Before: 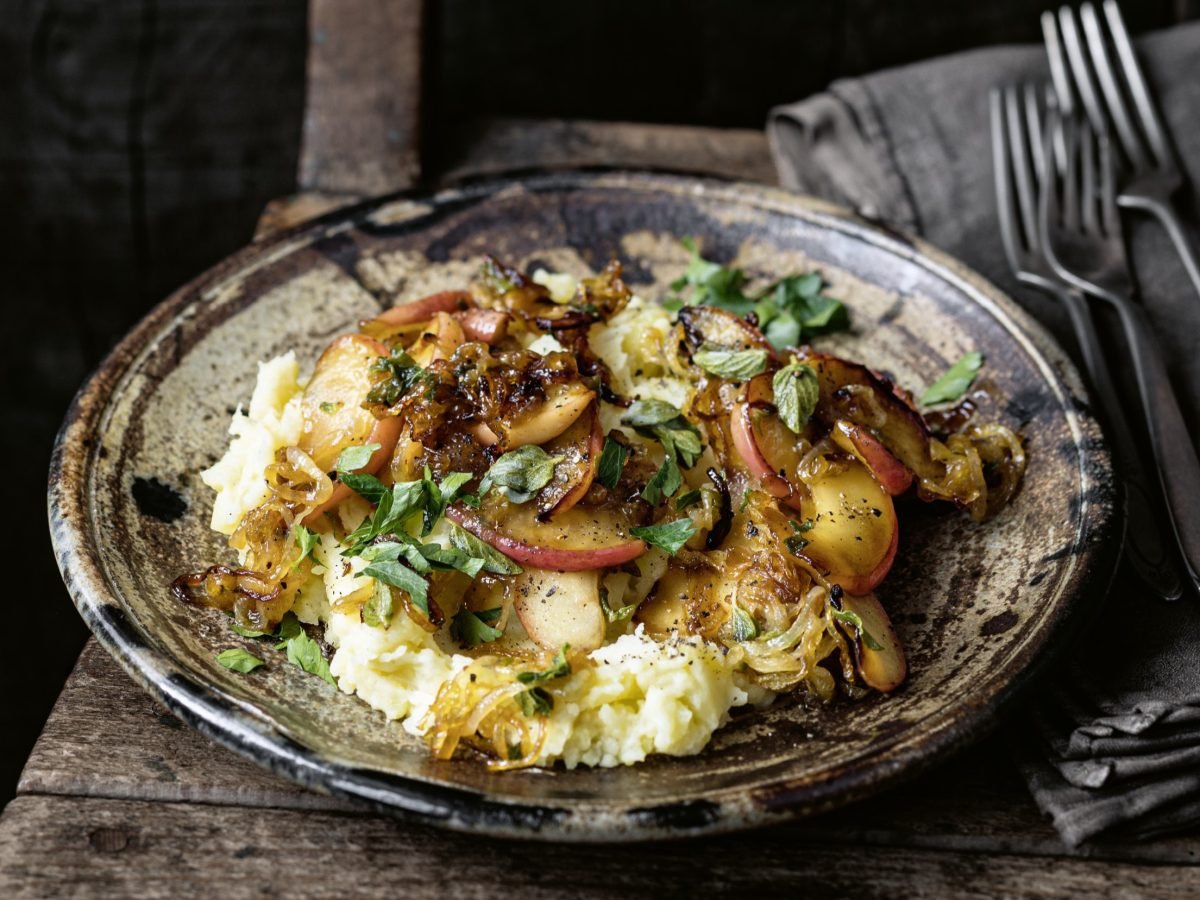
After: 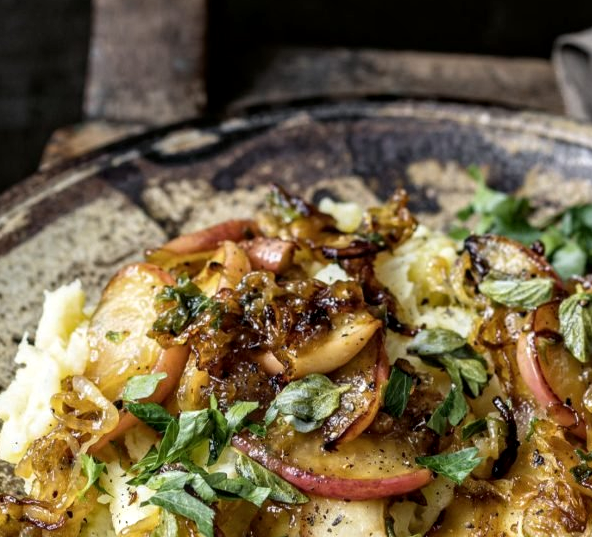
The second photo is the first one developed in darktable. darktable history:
crop: left 17.847%, top 7.896%, right 32.768%, bottom 32.422%
local contrast: on, module defaults
